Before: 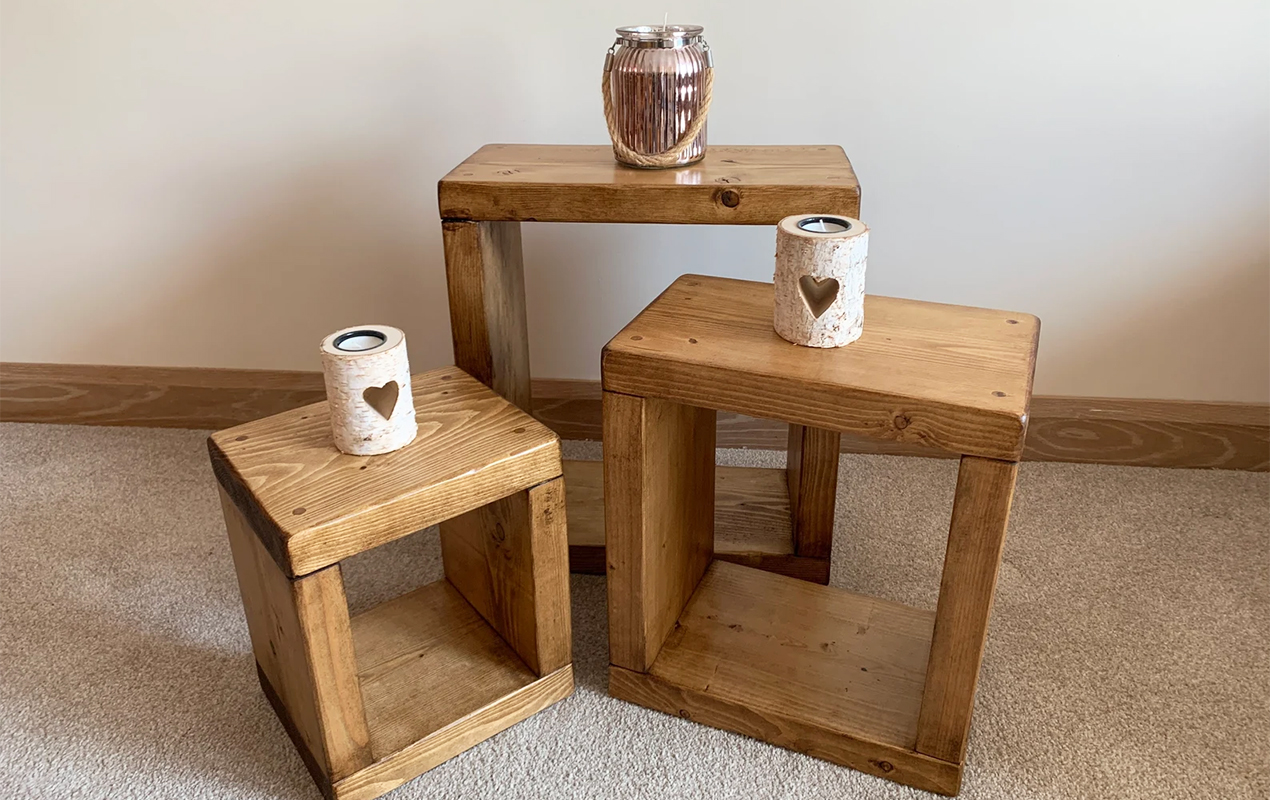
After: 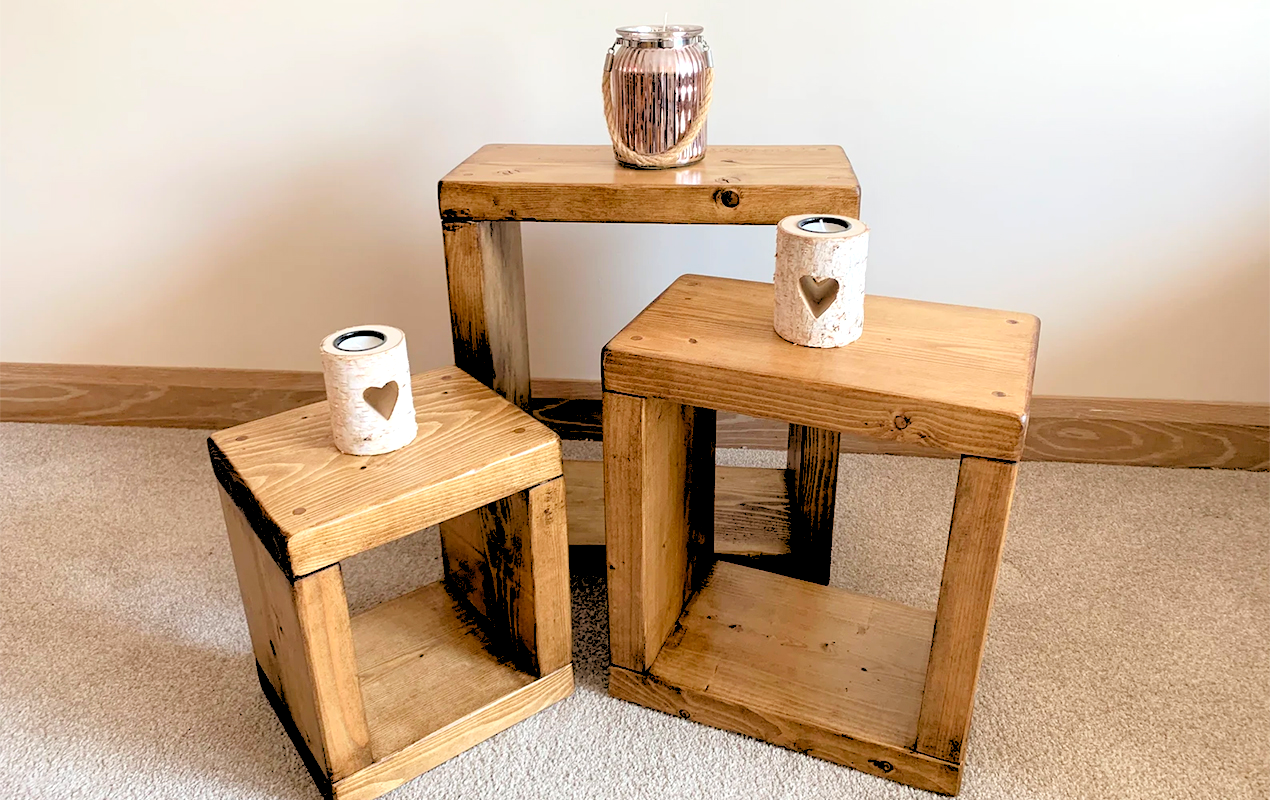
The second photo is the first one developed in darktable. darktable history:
exposure: black level correction 0.005, exposure 0.286 EV, compensate highlight preservation false
rgb levels: levels [[0.027, 0.429, 0.996], [0, 0.5, 1], [0, 0.5, 1]]
